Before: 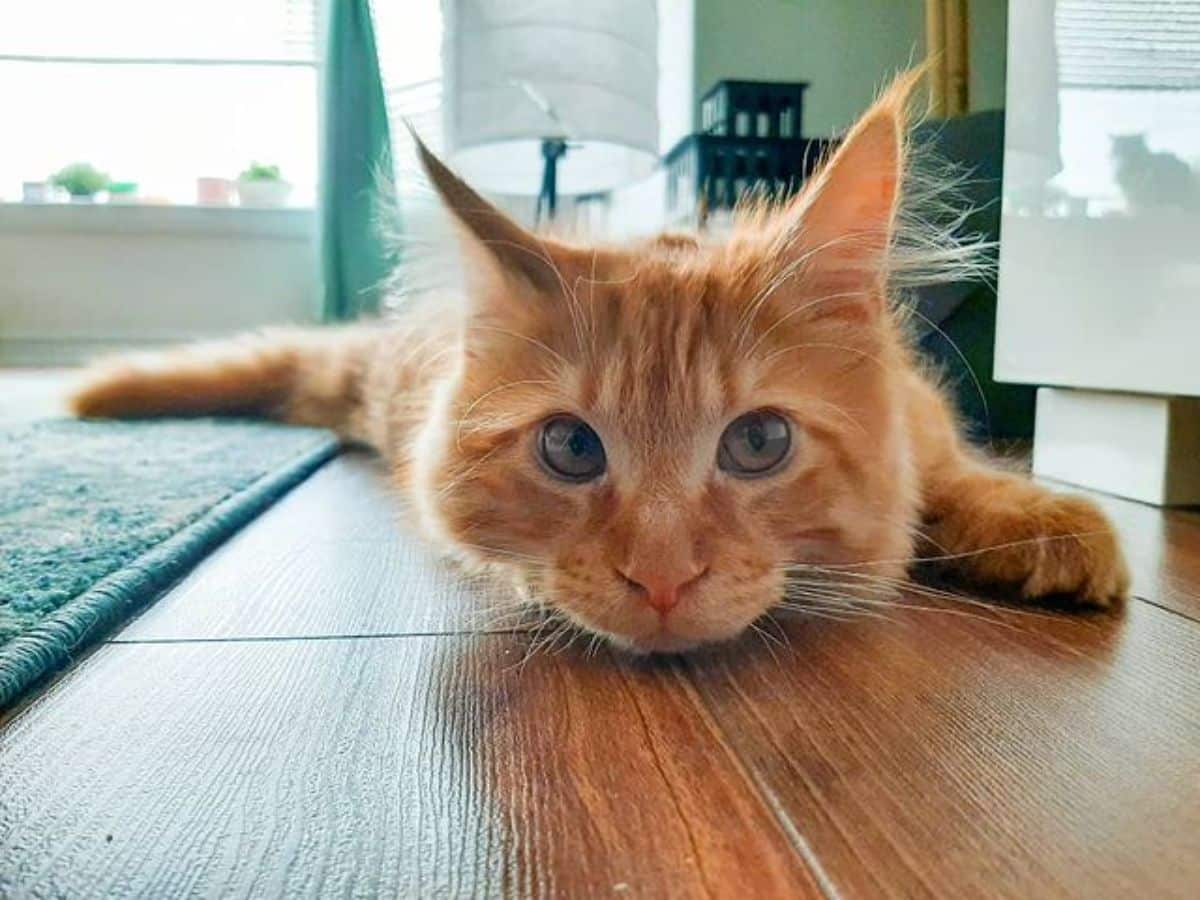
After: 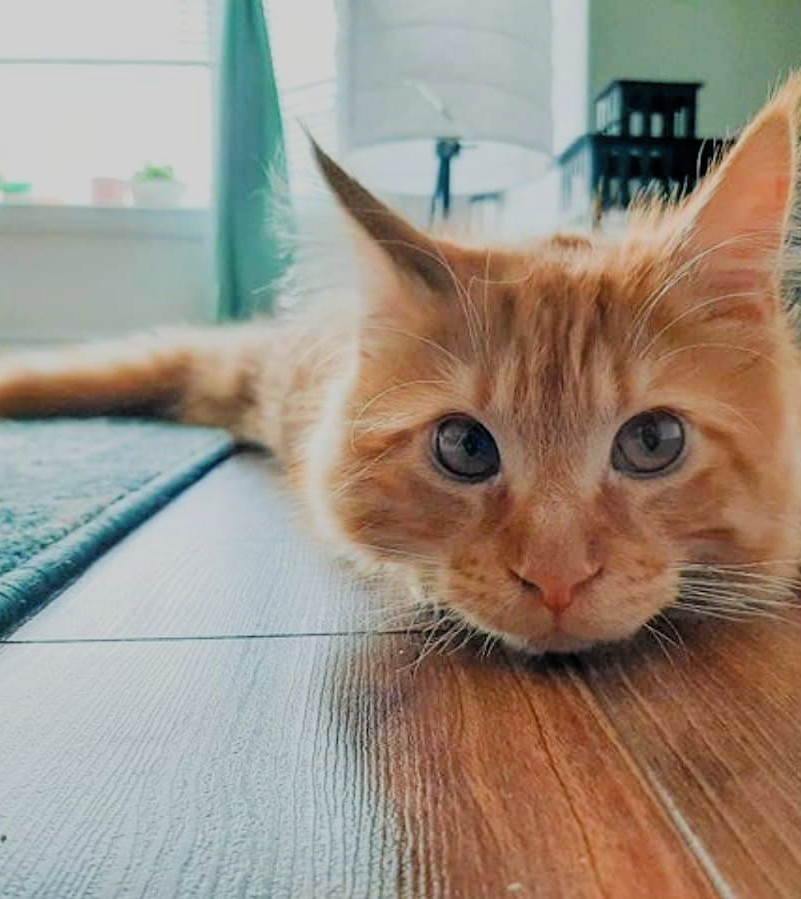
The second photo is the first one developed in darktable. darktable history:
crop and rotate: left 8.882%, right 24.327%
filmic rgb: black relative exposure -7.1 EV, white relative exposure 5.37 EV, hardness 3.02, add noise in highlights 0.002, color science v3 (2019), use custom middle-gray values true, contrast in highlights soft
